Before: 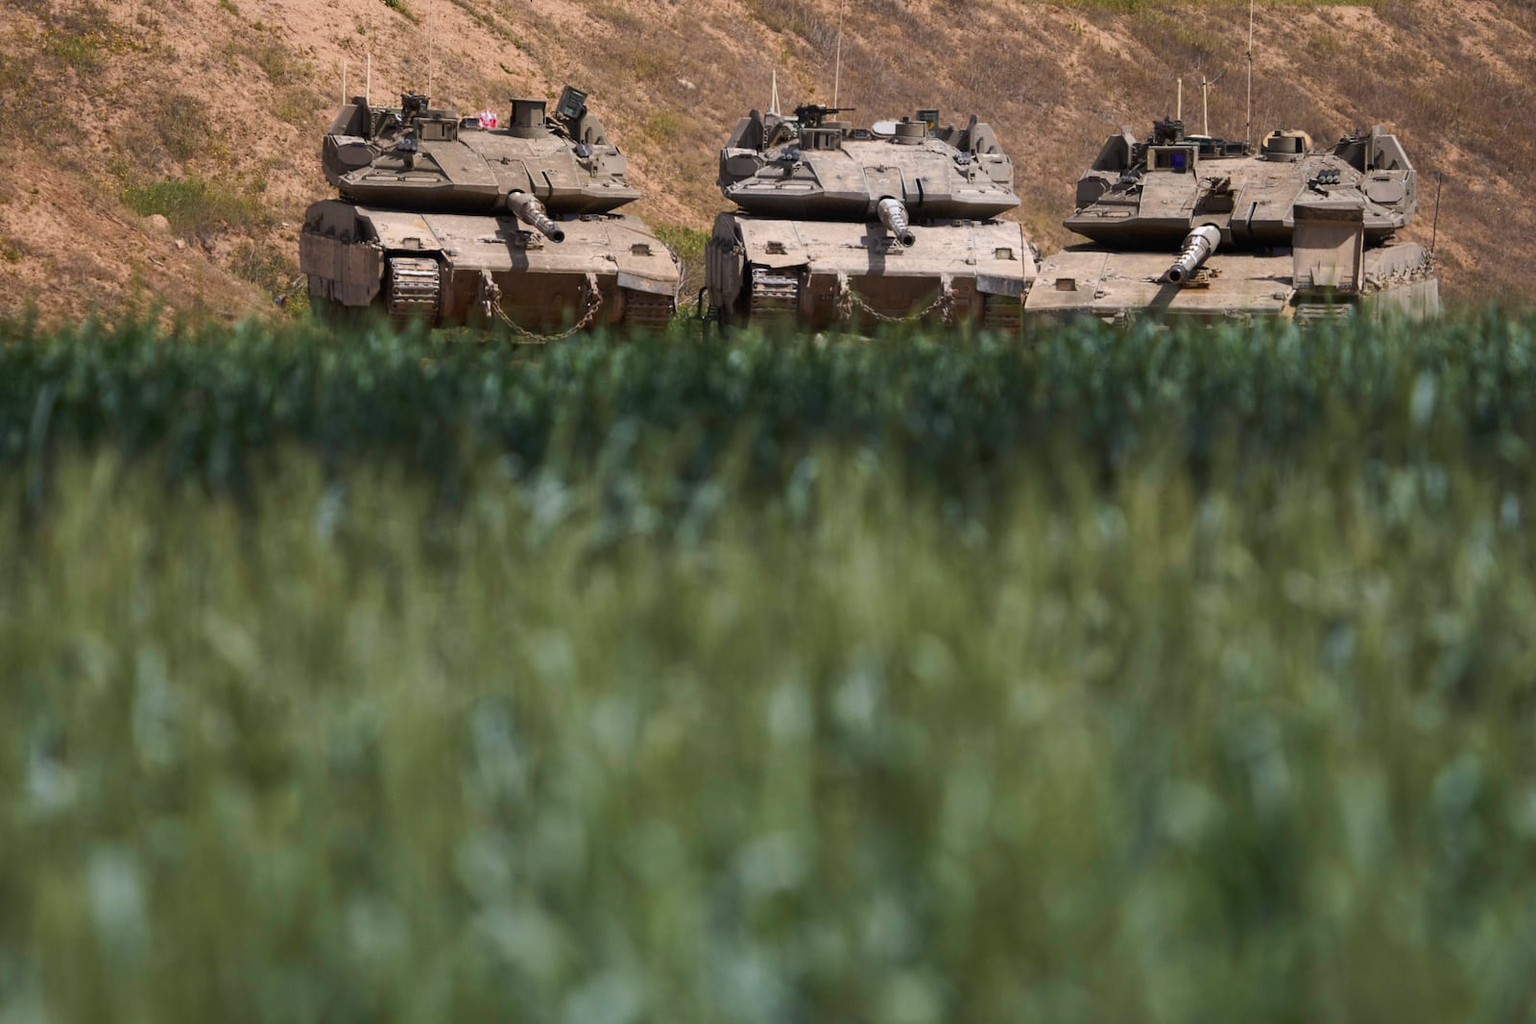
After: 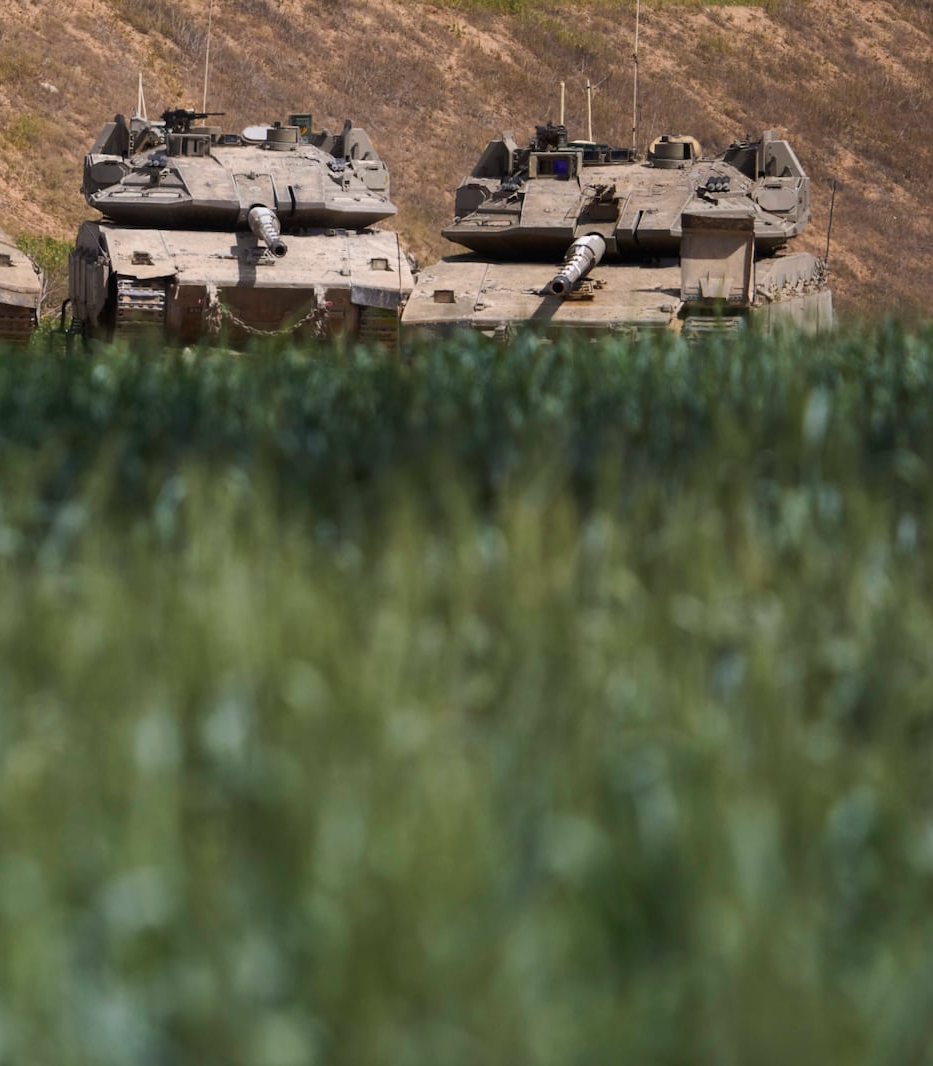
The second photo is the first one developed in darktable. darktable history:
crop: left 41.646%
